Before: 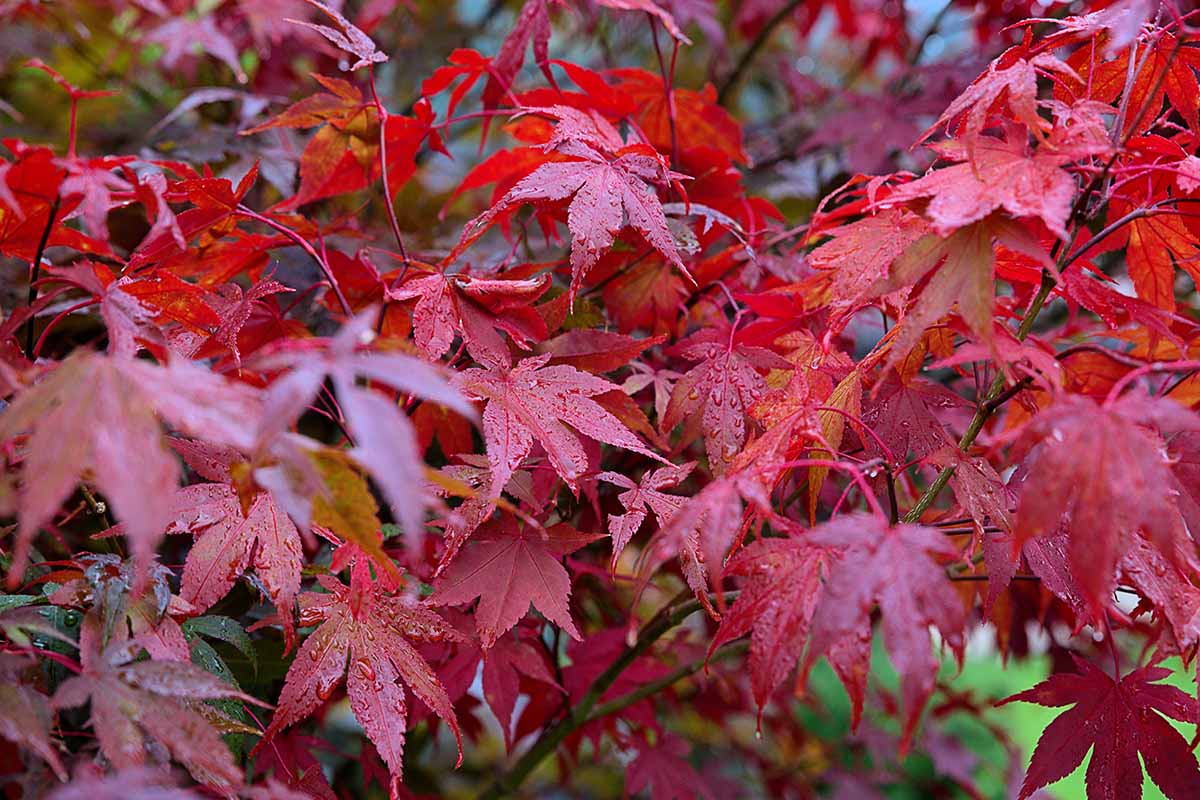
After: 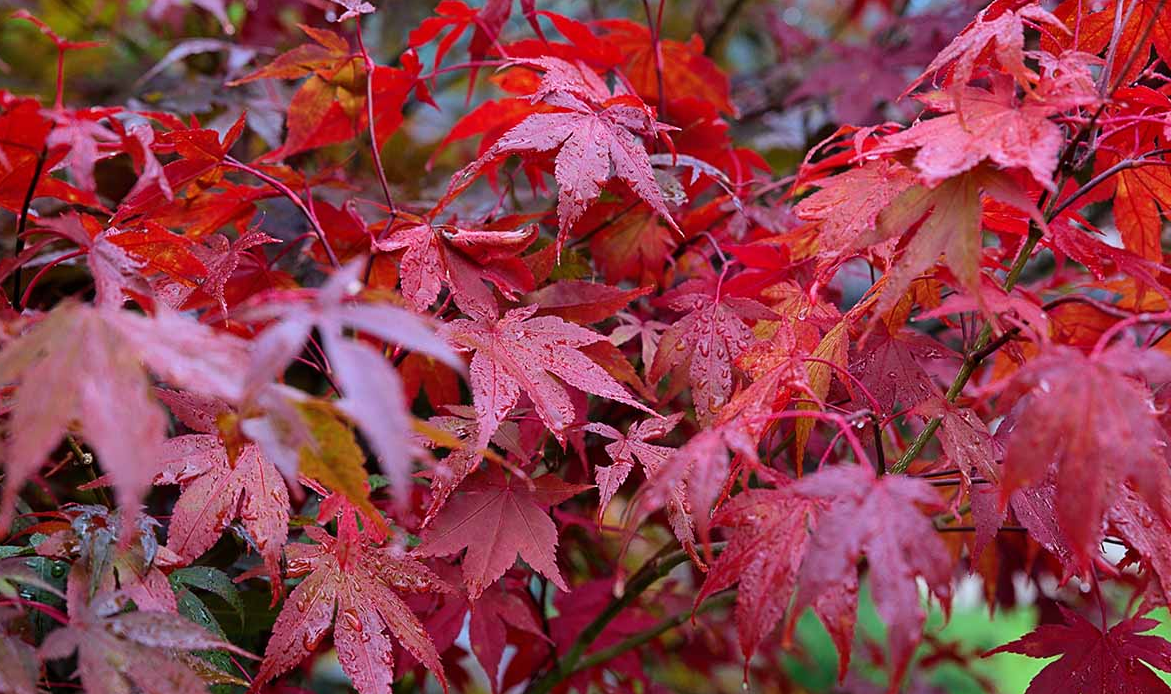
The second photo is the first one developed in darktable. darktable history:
color correction: highlights a* -0.13, highlights b* 0.071
crop: left 1.124%, top 6.172%, right 1.288%, bottom 7.017%
